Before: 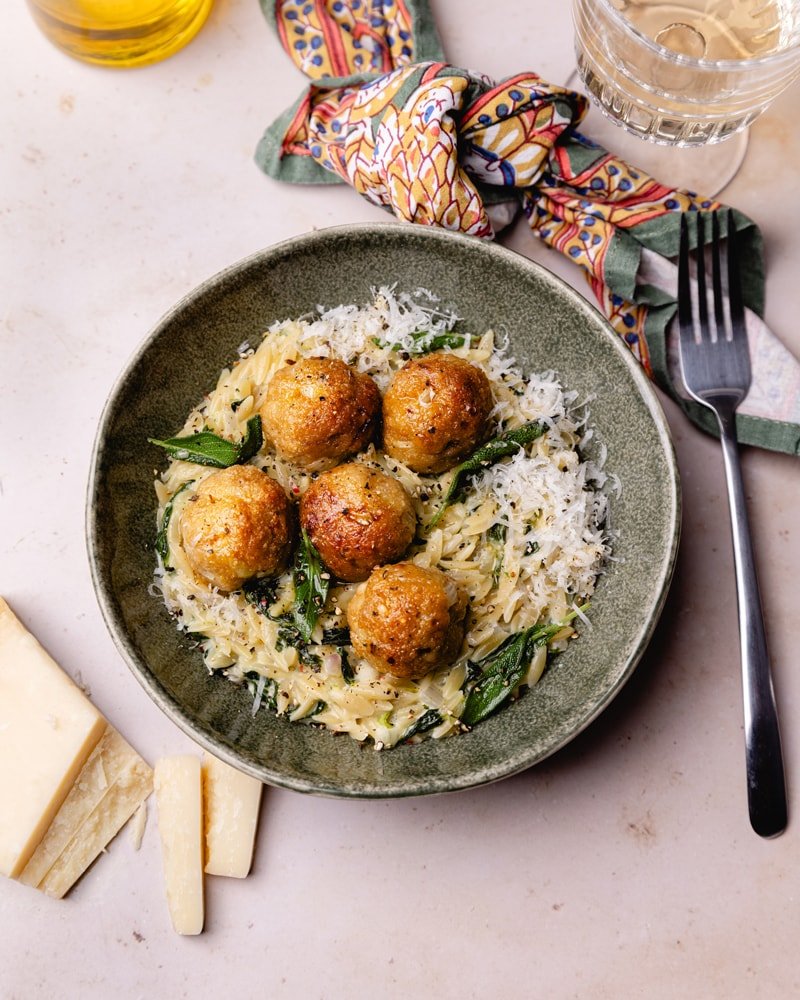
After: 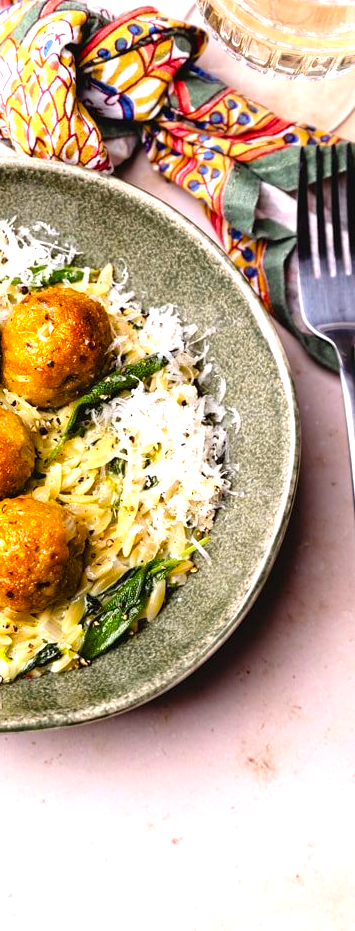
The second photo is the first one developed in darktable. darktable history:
color balance rgb: perceptual saturation grading › global saturation 25%, global vibrance 20%
crop: left 47.628%, top 6.643%, right 7.874%
exposure: exposure 1 EV, compensate highlight preservation false
